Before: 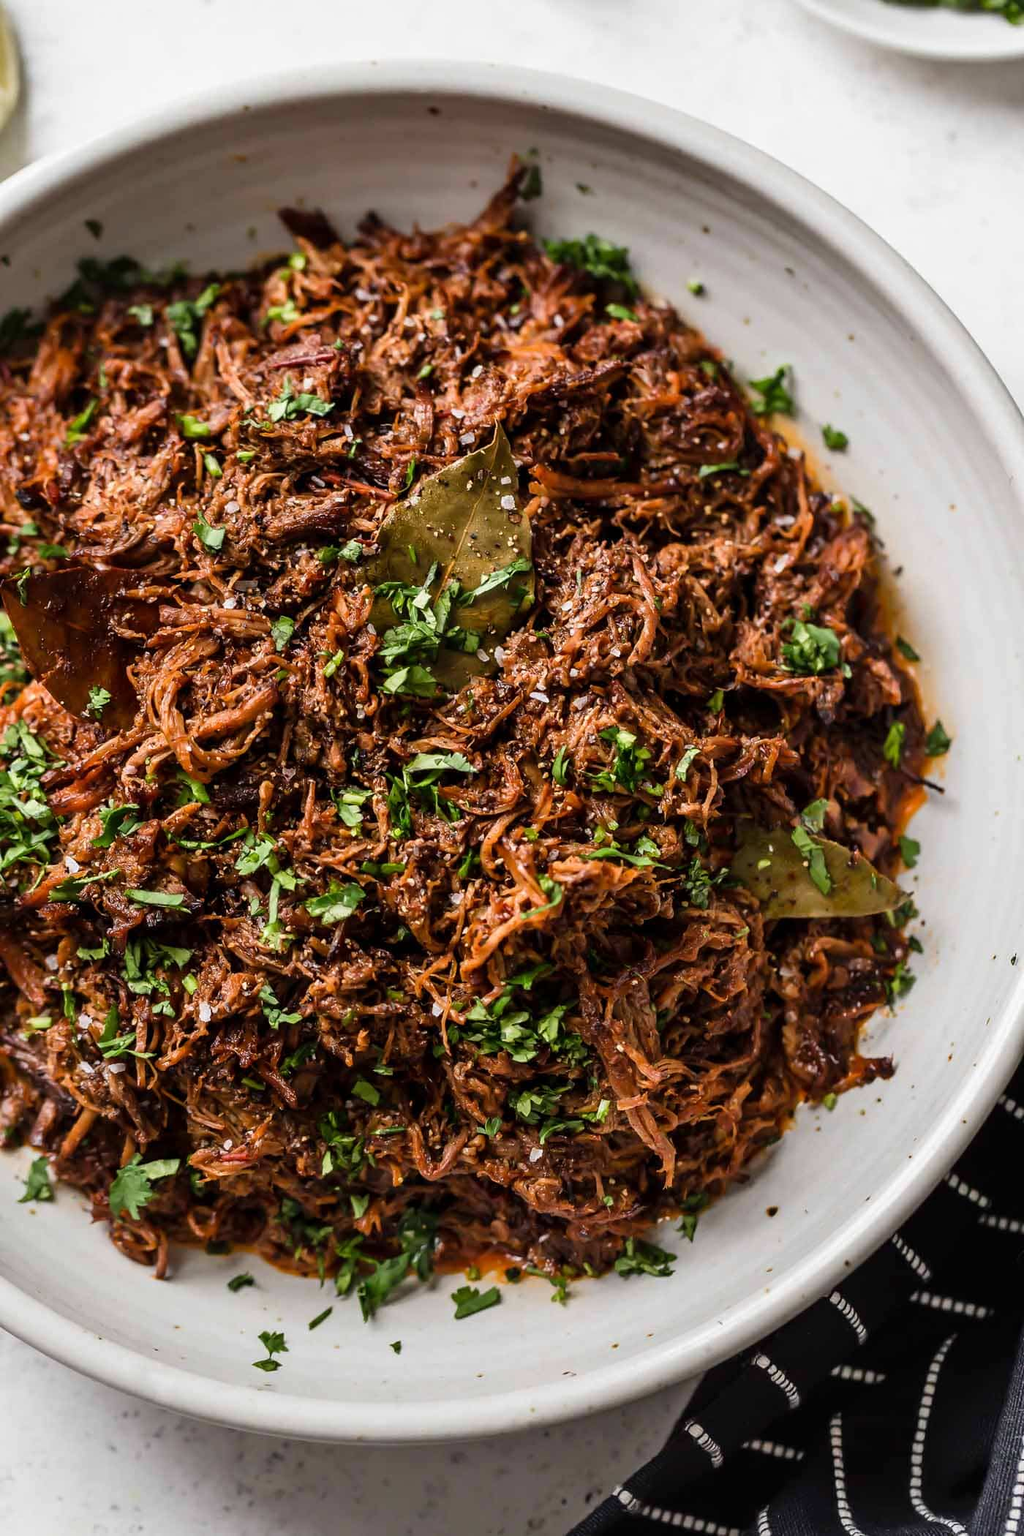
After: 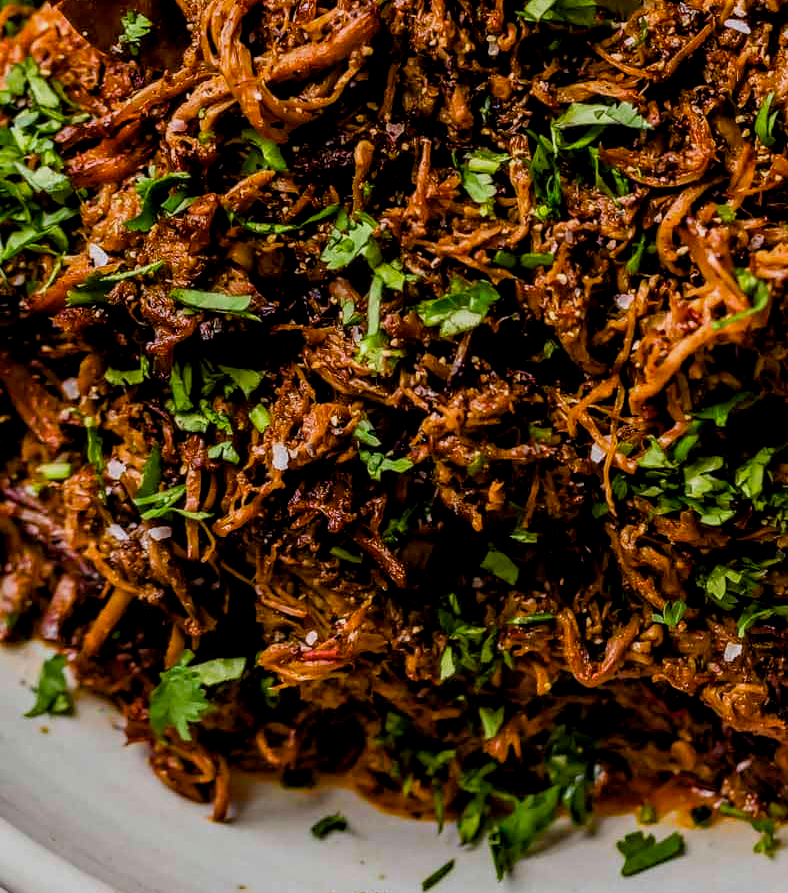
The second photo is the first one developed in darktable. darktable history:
color balance rgb: global offset › luminance -0.509%, perceptual saturation grading › global saturation 34.752%, perceptual saturation grading › highlights -25.033%, perceptual saturation grading › shadows 50.131%, global vibrance 25.333%
crop: top 44.146%, right 43.677%, bottom 13.285%
local contrast: on, module defaults
exposure: exposure -0.411 EV, compensate highlight preservation false
